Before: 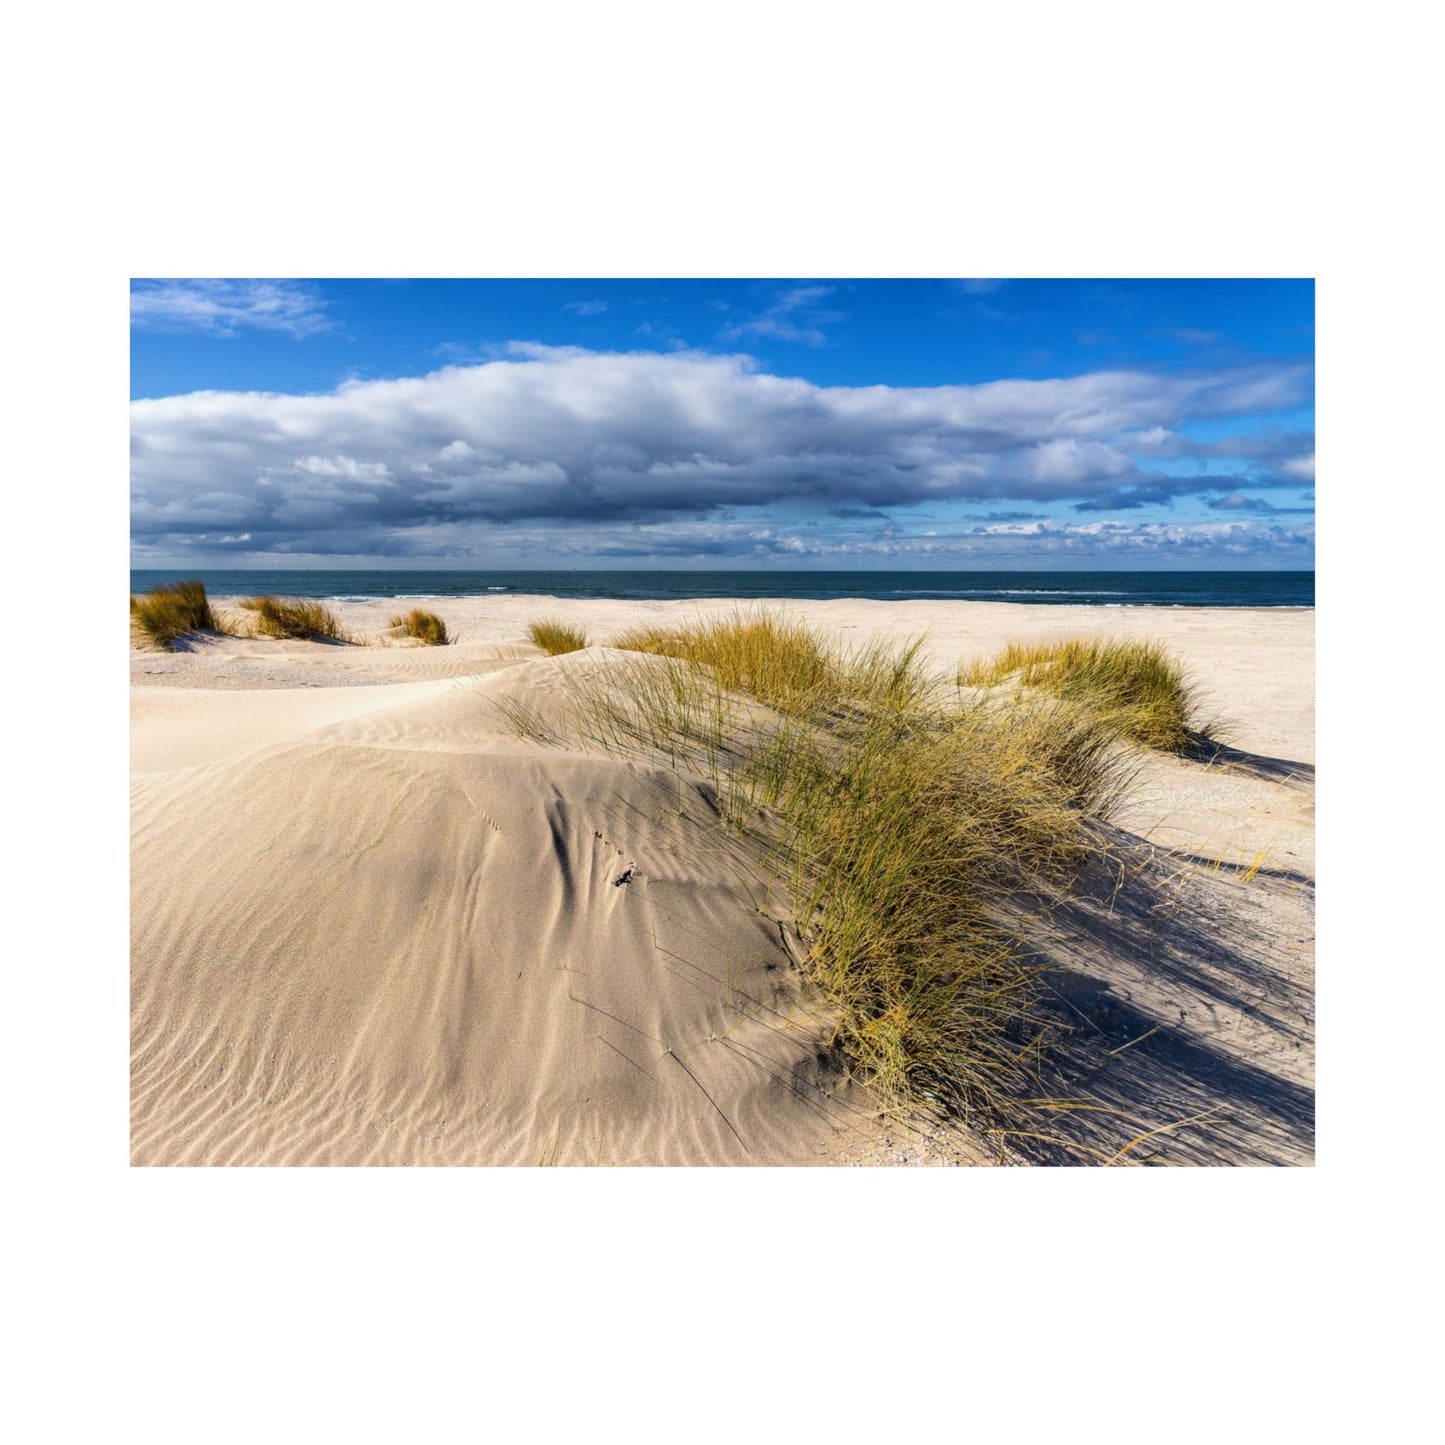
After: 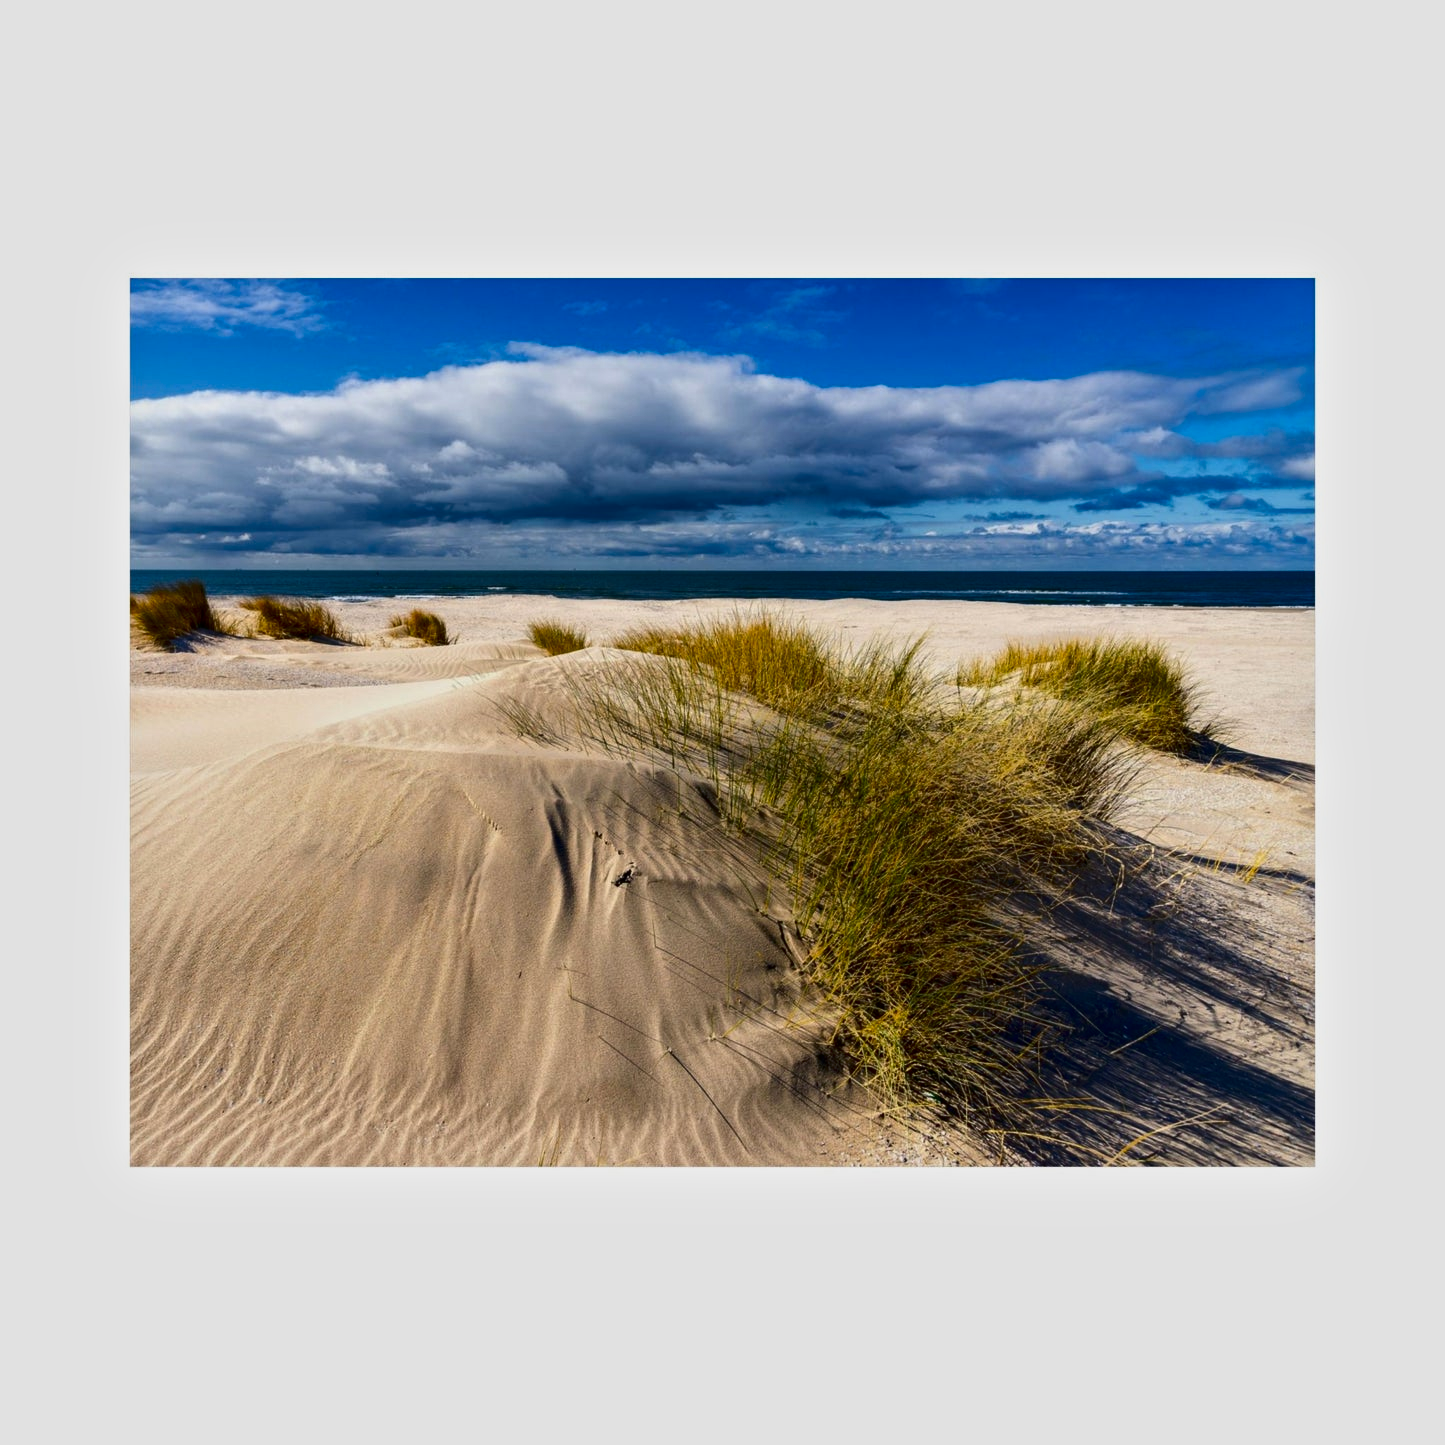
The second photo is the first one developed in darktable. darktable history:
contrast brightness saturation: contrast 0.13, brightness -0.24, saturation 0.14
tone equalizer: -8 EV -0.002 EV, -7 EV 0.005 EV, -6 EV -0.009 EV, -5 EV 0.011 EV, -4 EV -0.012 EV, -3 EV 0.007 EV, -2 EV -0.062 EV, -1 EV -0.293 EV, +0 EV -0.582 EV, smoothing diameter 2%, edges refinement/feathering 20, mask exposure compensation -1.57 EV, filter diffusion 5
